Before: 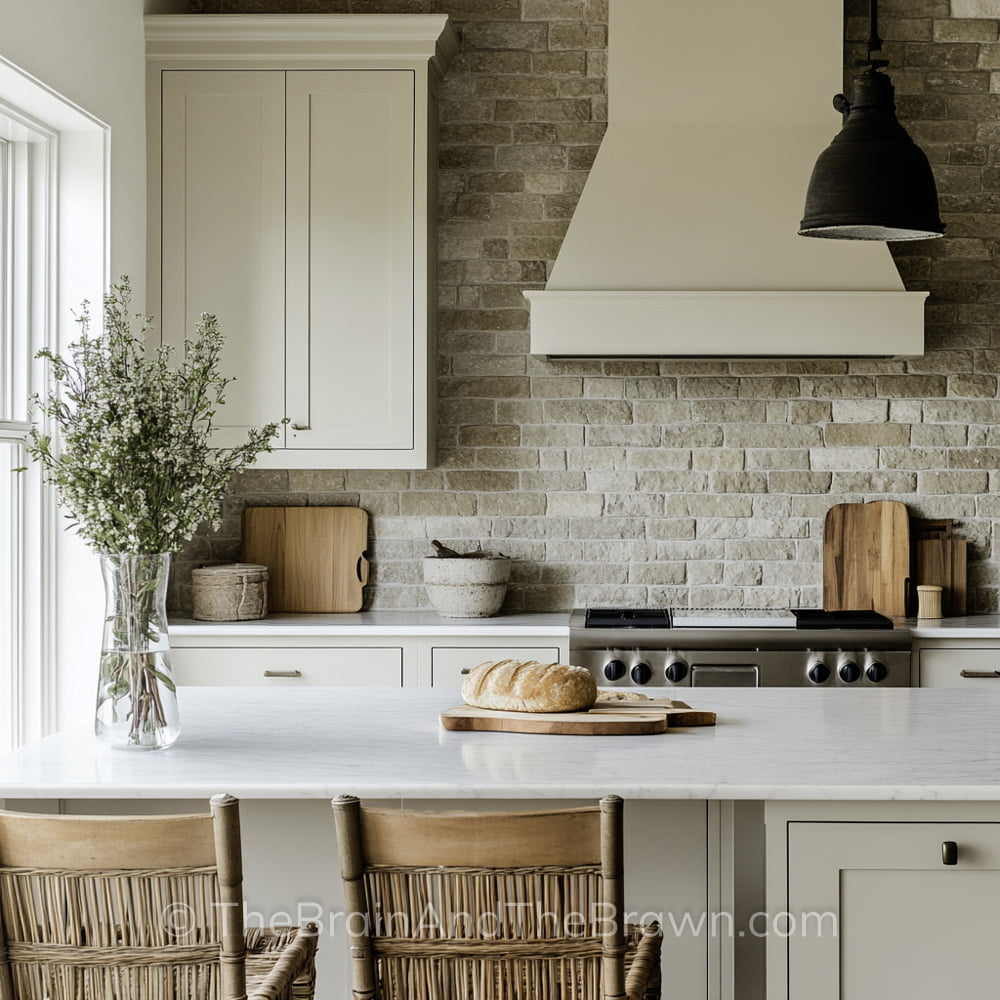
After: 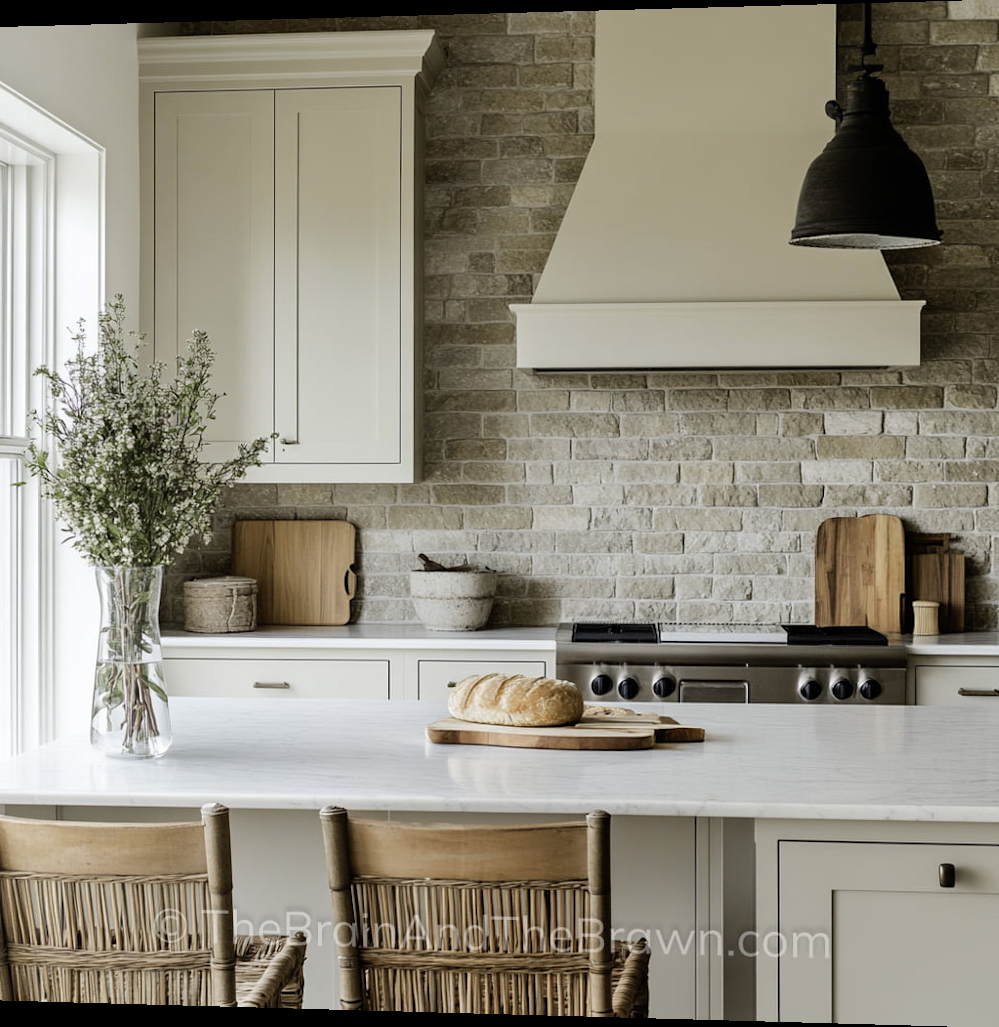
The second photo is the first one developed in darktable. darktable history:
contrast brightness saturation: saturation -0.04
rotate and perspective: lens shift (horizontal) -0.055, automatic cropping off
